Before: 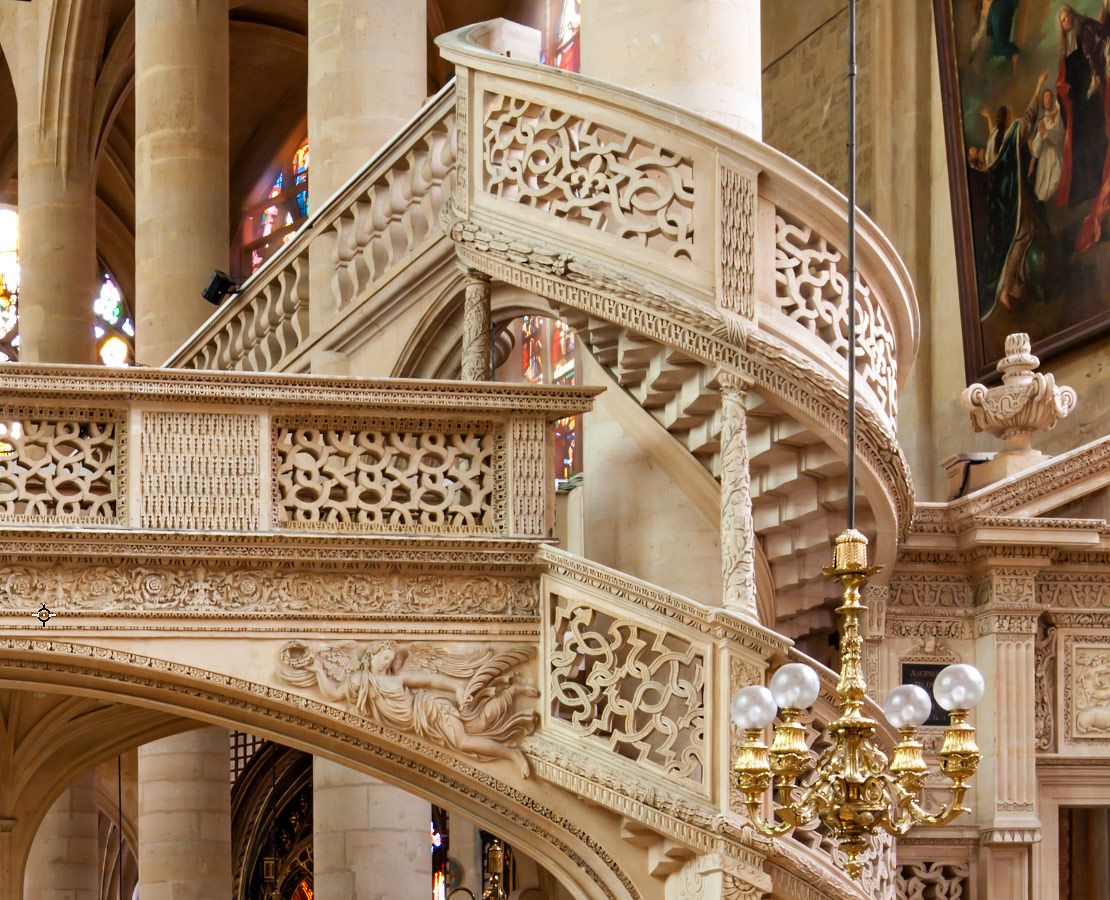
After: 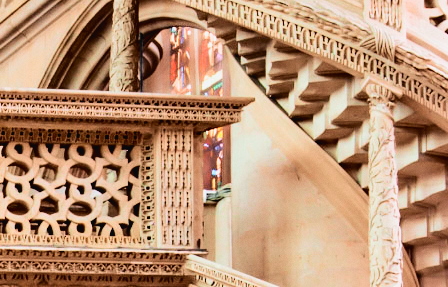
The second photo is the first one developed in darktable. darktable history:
crop: left 31.751%, top 32.172%, right 27.8%, bottom 35.83%
contrast brightness saturation: contrast 0.04, saturation 0.07
tone curve: curves: ch0 [(0, 0.023) (0.087, 0.065) (0.184, 0.168) (0.45, 0.54) (0.57, 0.683) (0.722, 0.825) (0.877, 0.948) (1, 1)]; ch1 [(0, 0) (0.388, 0.369) (0.44, 0.44) (0.489, 0.481) (0.534, 0.561) (0.657, 0.659) (1, 1)]; ch2 [(0, 0) (0.353, 0.317) (0.408, 0.427) (0.472, 0.46) (0.5, 0.496) (0.537, 0.534) (0.576, 0.592) (0.625, 0.631) (1, 1)], color space Lab, independent channels, preserve colors none
grain: coarseness 0.09 ISO, strength 10%
filmic rgb: black relative exposure -5 EV, hardness 2.88, contrast 1.3, highlights saturation mix -30%
